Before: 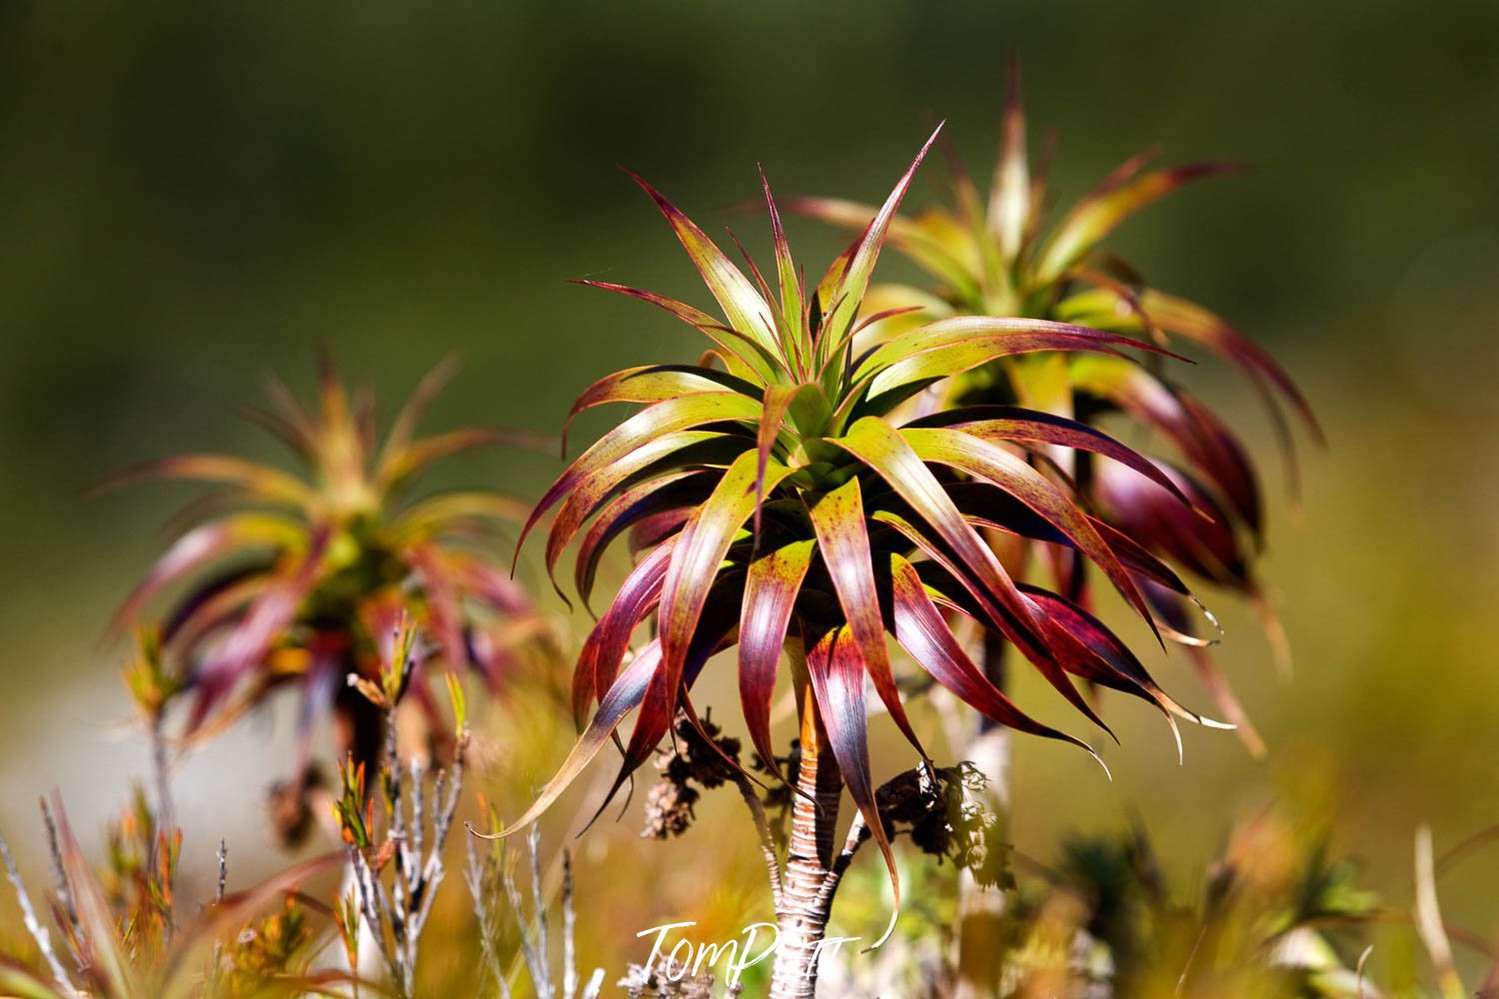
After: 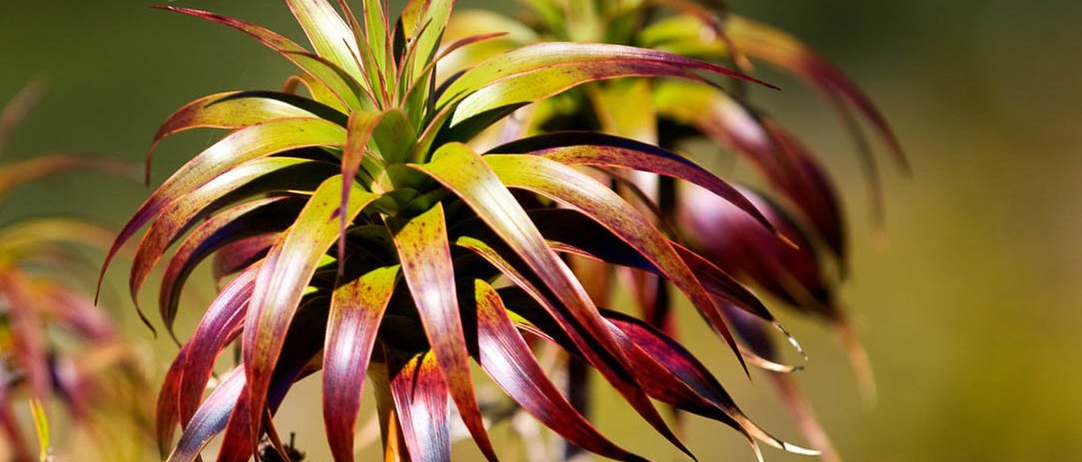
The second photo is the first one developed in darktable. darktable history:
crop and rotate: left 27.817%, top 27.443%, bottom 26.295%
